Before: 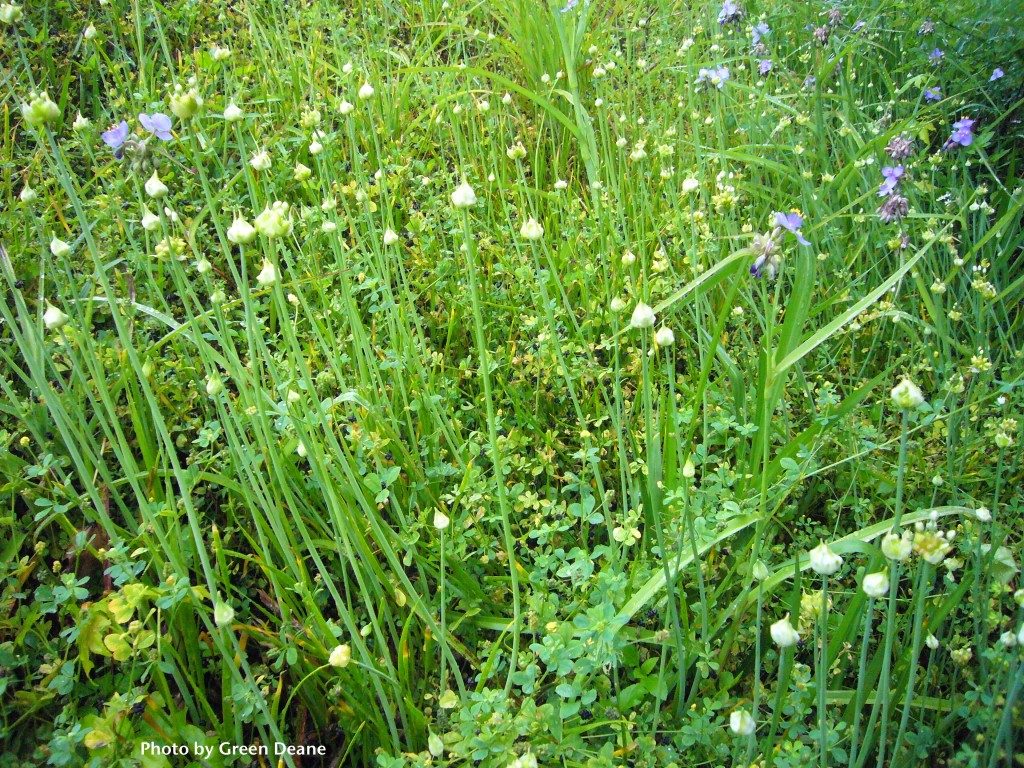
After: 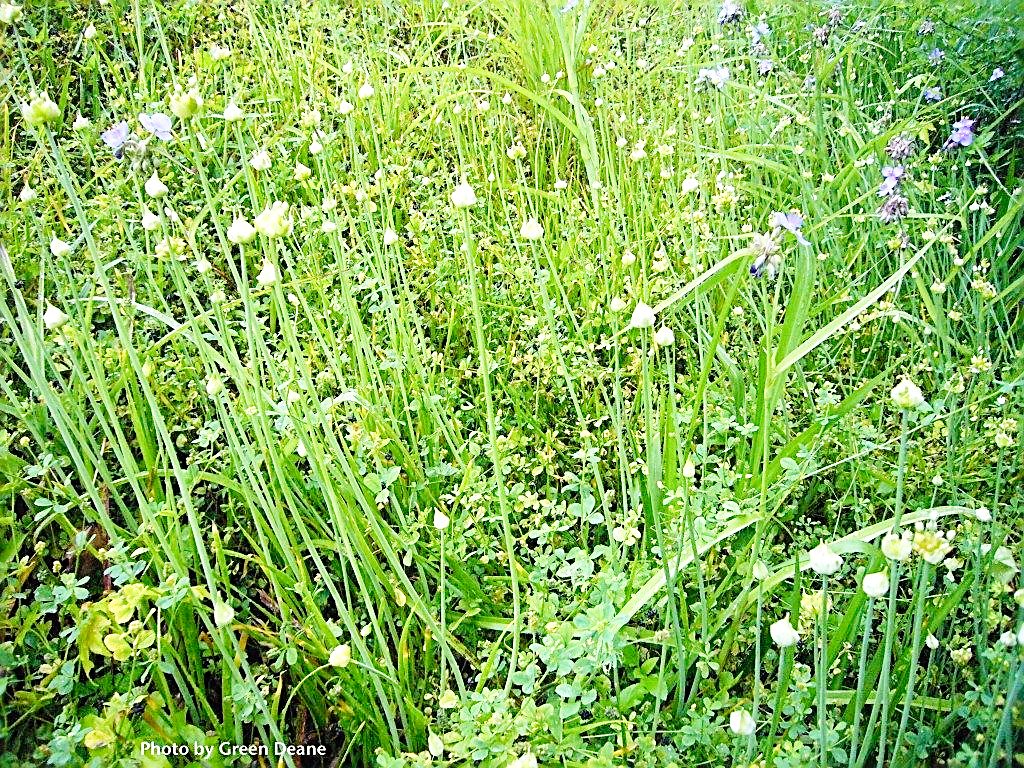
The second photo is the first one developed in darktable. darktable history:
sharpen: amount 1.009
base curve: curves: ch0 [(0, 0) (0.008, 0.007) (0.022, 0.029) (0.048, 0.089) (0.092, 0.197) (0.191, 0.399) (0.275, 0.534) (0.357, 0.65) (0.477, 0.78) (0.542, 0.833) (0.799, 0.973) (1, 1)], preserve colors none
